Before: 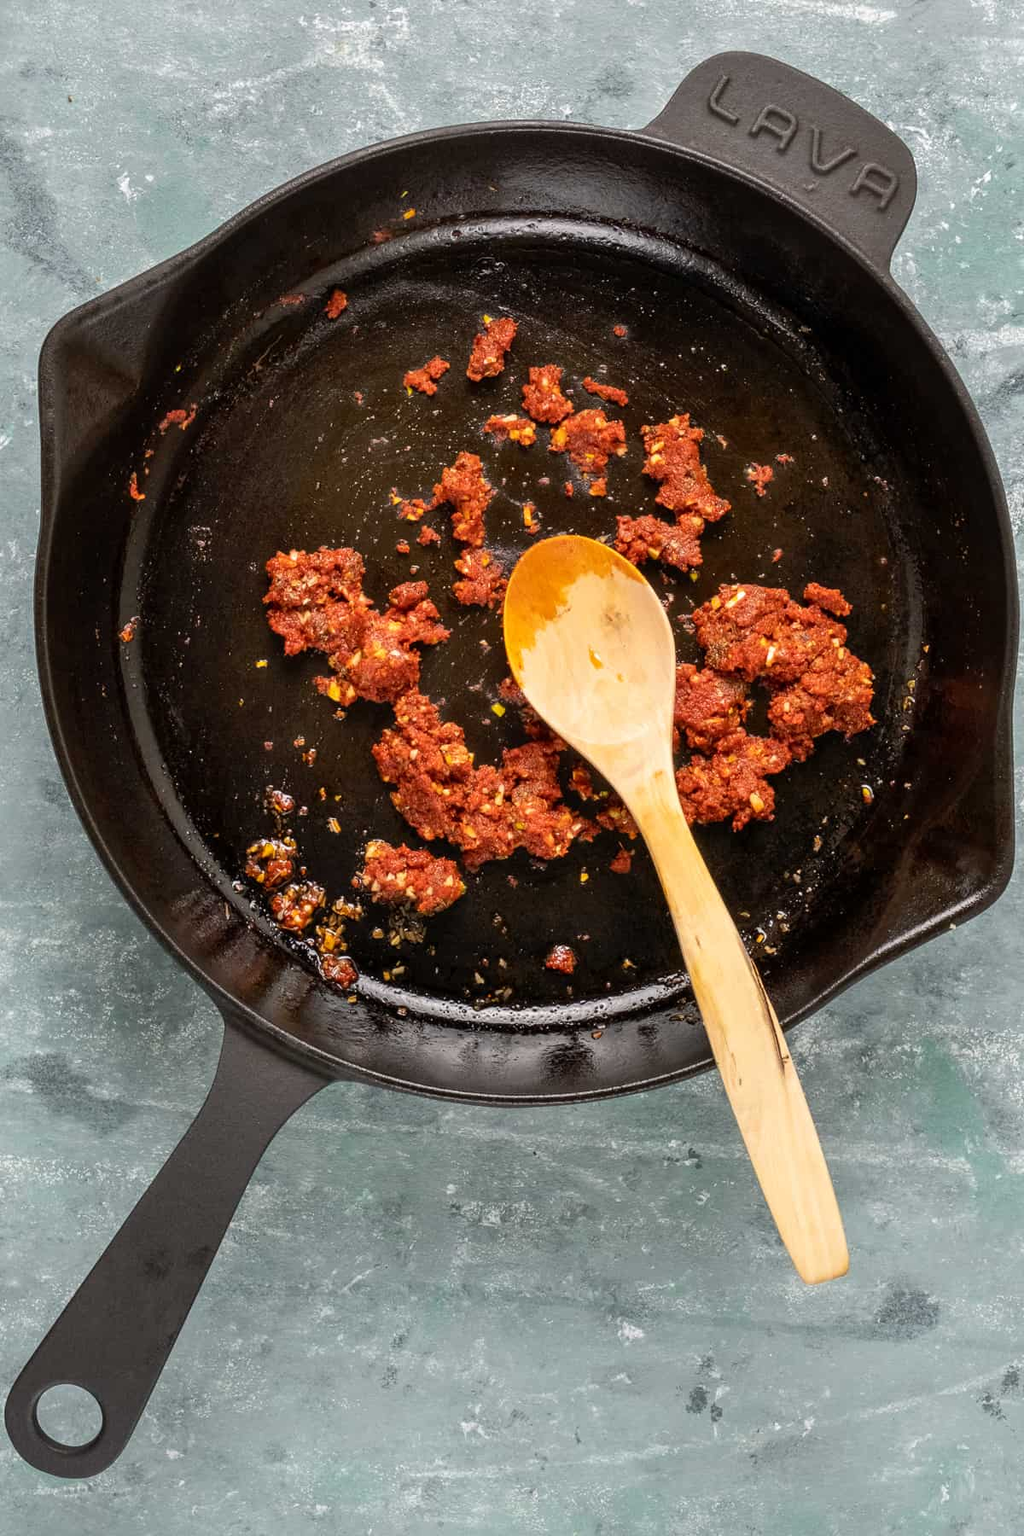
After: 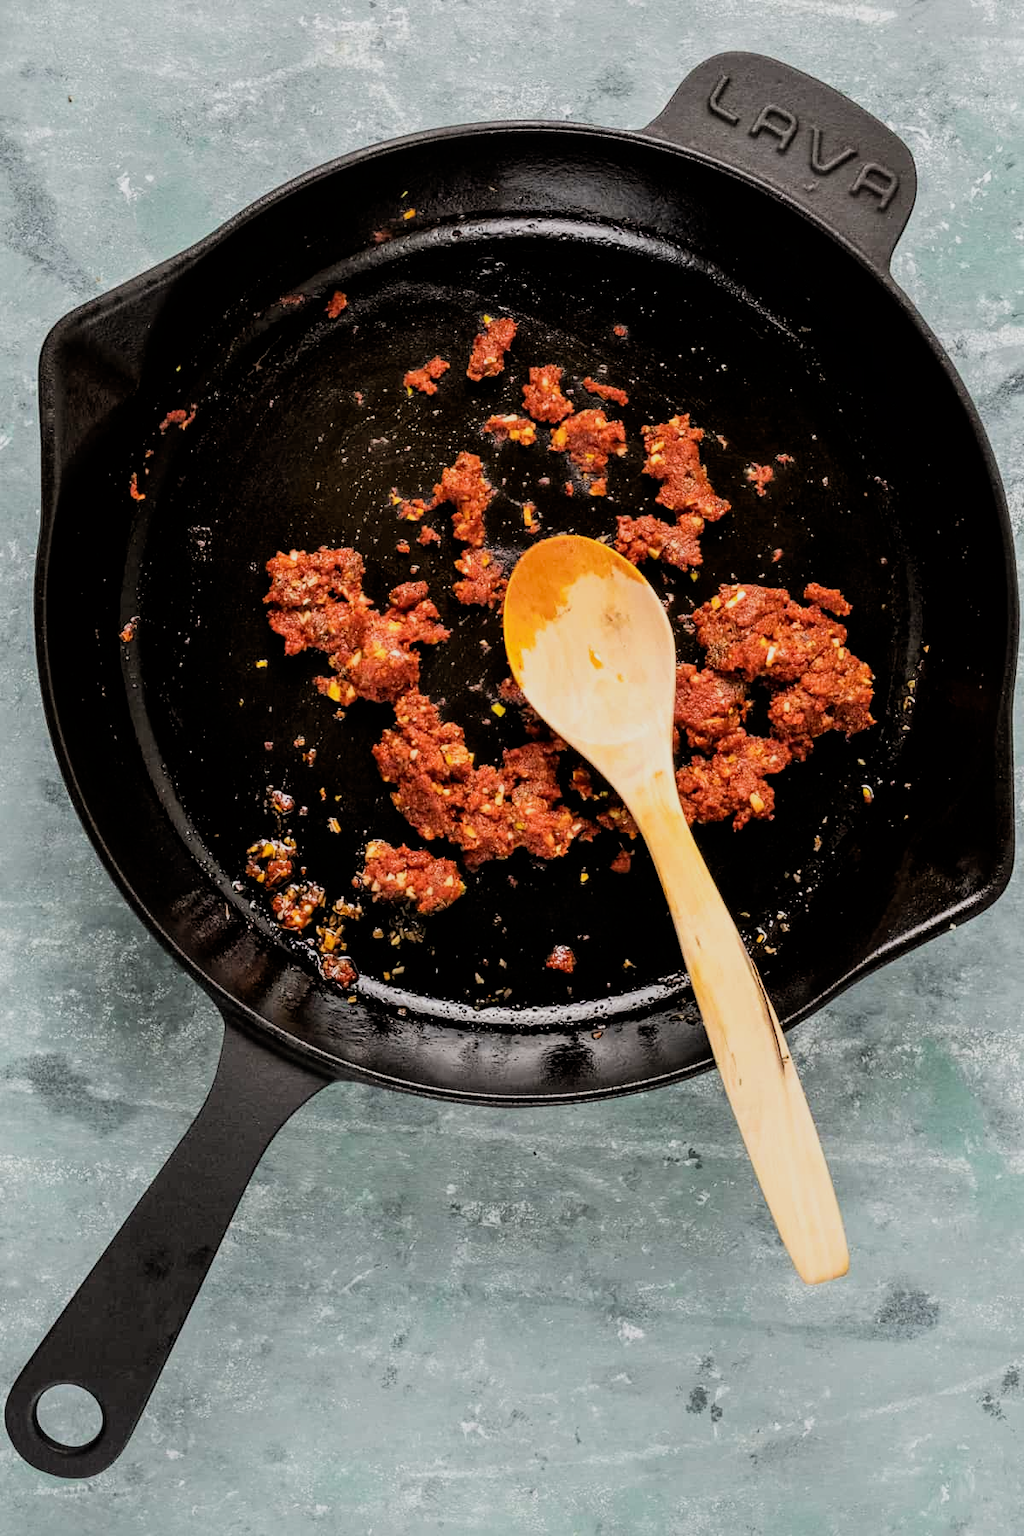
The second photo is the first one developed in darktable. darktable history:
filmic rgb: black relative exposure -5.01 EV, white relative exposure 3.97 EV, threshold 2.95 EV, hardness 2.88, contrast 1.3, highlights saturation mix -29.94%, enable highlight reconstruction true
